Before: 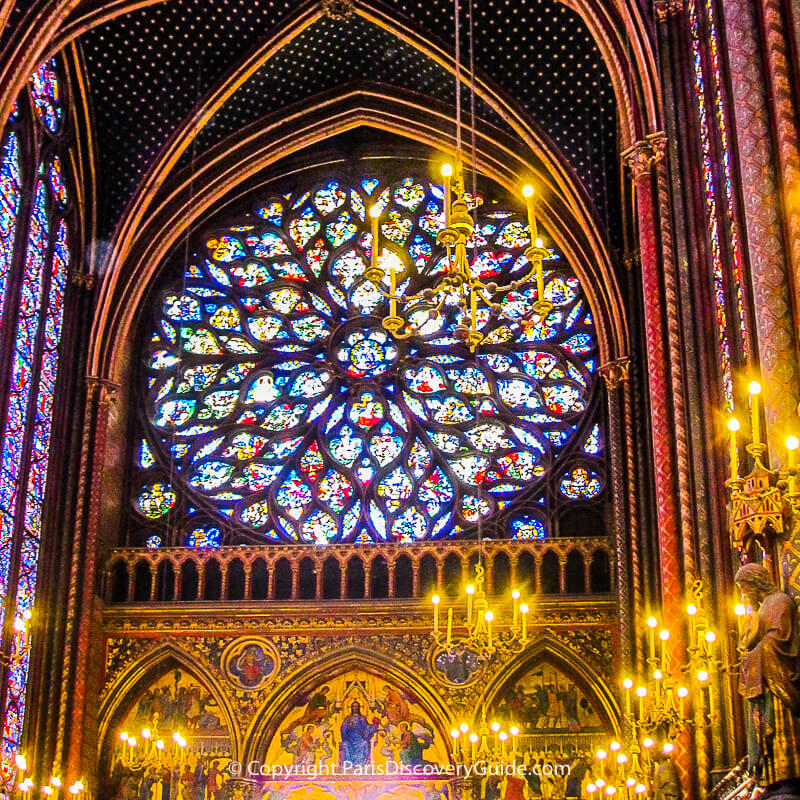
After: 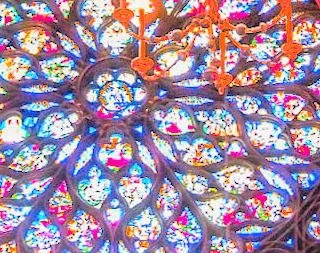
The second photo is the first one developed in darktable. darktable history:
rotate and perspective: rotation 0.174°, lens shift (vertical) 0.013, lens shift (horizontal) 0.019, shear 0.001, automatic cropping original format, crop left 0.007, crop right 0.991, crop top 0.016, crop bottom 0.997
shadows and highlights: on, module defaults
crop: left 31.751%, top 32.172%, right 27.8%, bottom 35.83%
color zones: curves: ch1 [(0.24, 0.634) (0.75, 0.5)]; ch2 [(0.253, 0.437) (0.745, 0.491)], mix 102.12%
global tonemap: drago (0.7, 100)
